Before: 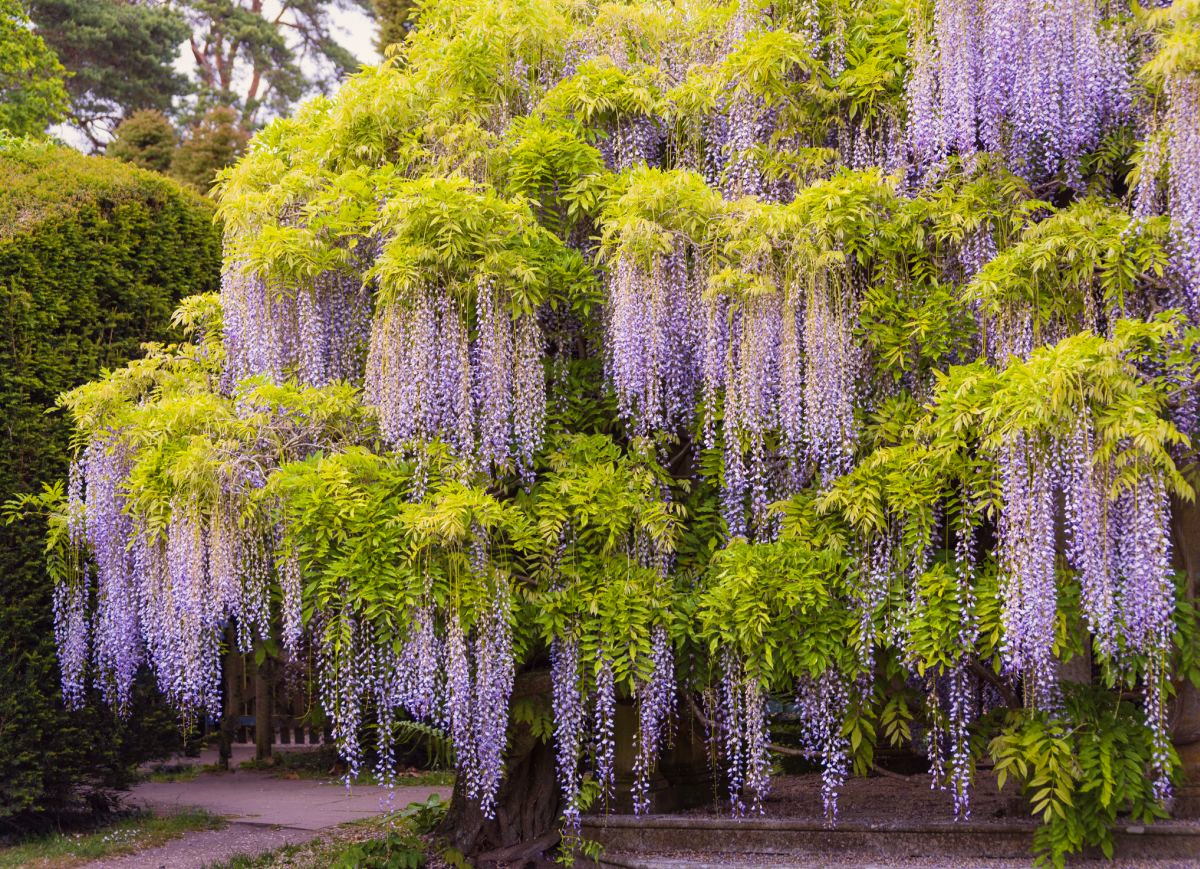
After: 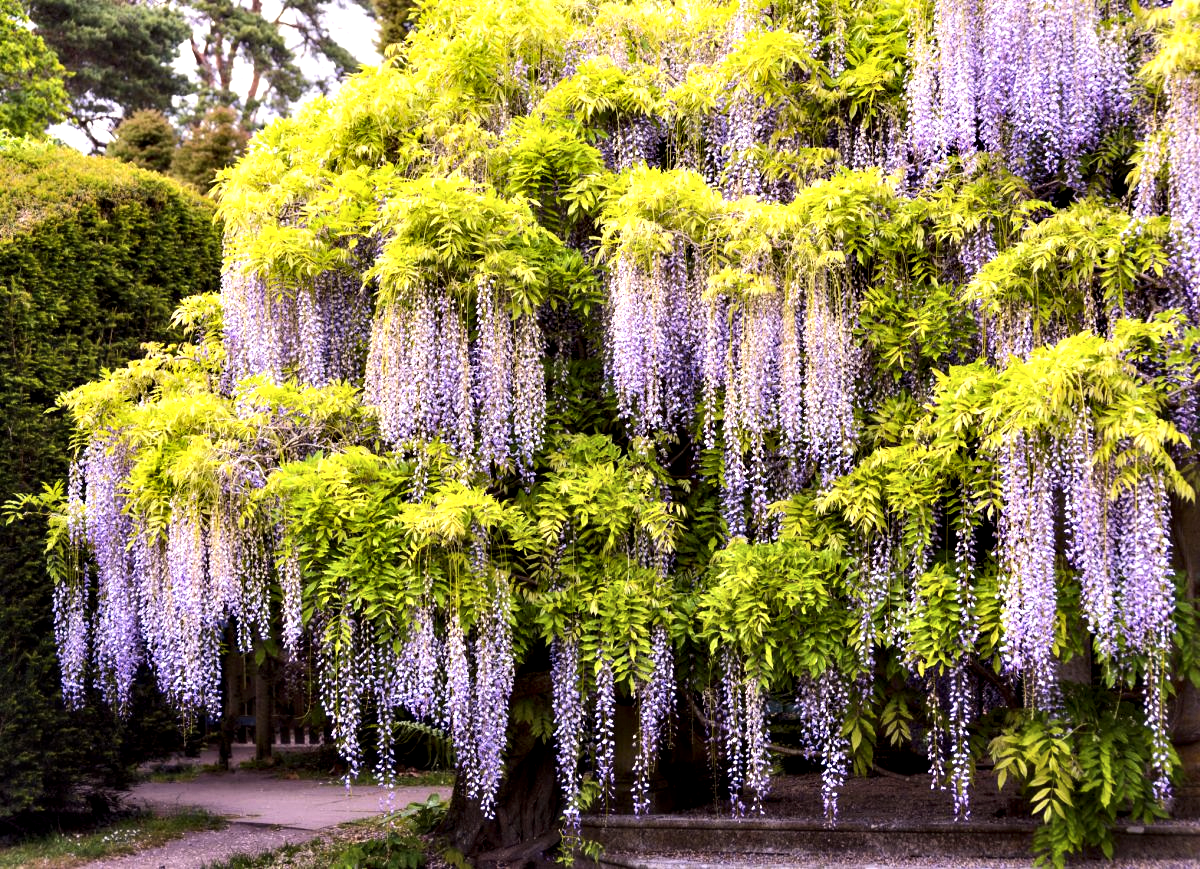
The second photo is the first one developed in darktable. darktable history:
contrast equalizer: y [[0.536, 0.565, 0.581, 0.516, 0.52, 0.491], [0.5 ×6], [0.5 ×6], [0 ×6], [0 ×6]]
tone equalizer: -8 EV -0.75 EV, -7 EV -0.7 EV, -6 EV -0.6 EV, -5 EV -0.4 EV, -3 EV 0.4 EV, -2 EV 0.6 EV, -1 EV 0.7 EV, +0 EV 0.75 EV, edges refinement/feathering 500, mask exposure compensation -1.57 EV, preserve details no
